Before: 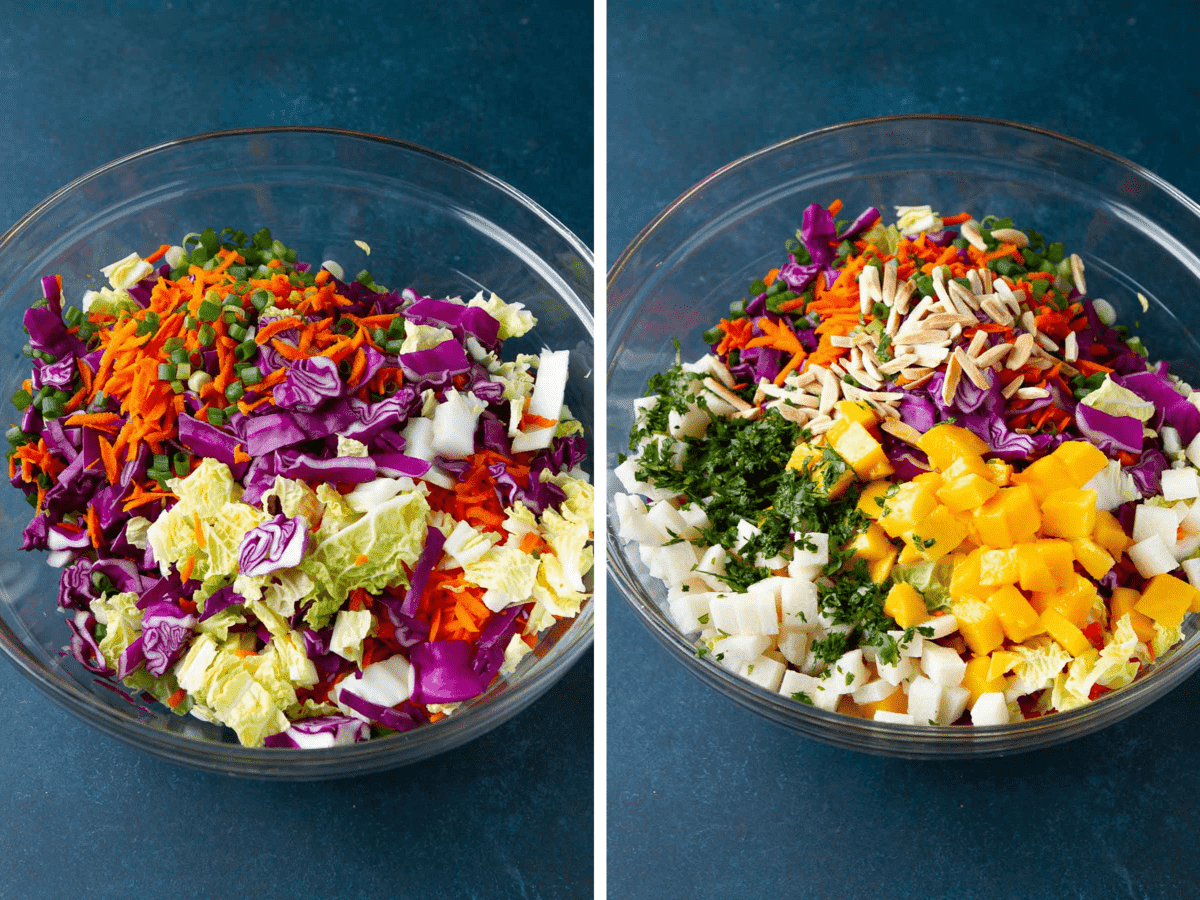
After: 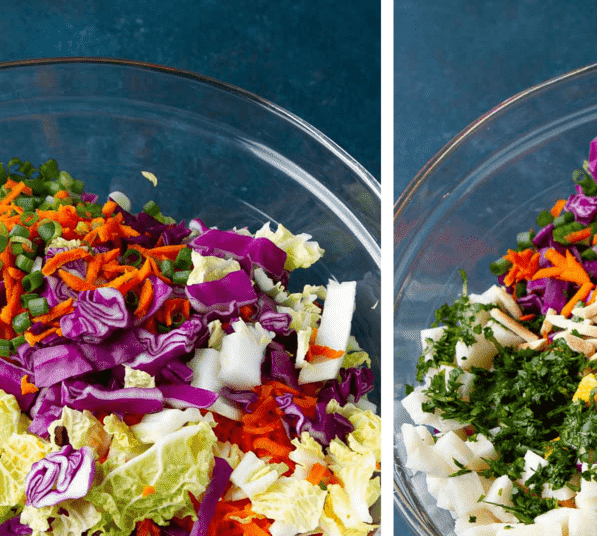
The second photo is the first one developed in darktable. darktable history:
crop: left 17.76%, top 7.725%, right 32.464%, bottom 32.691%
